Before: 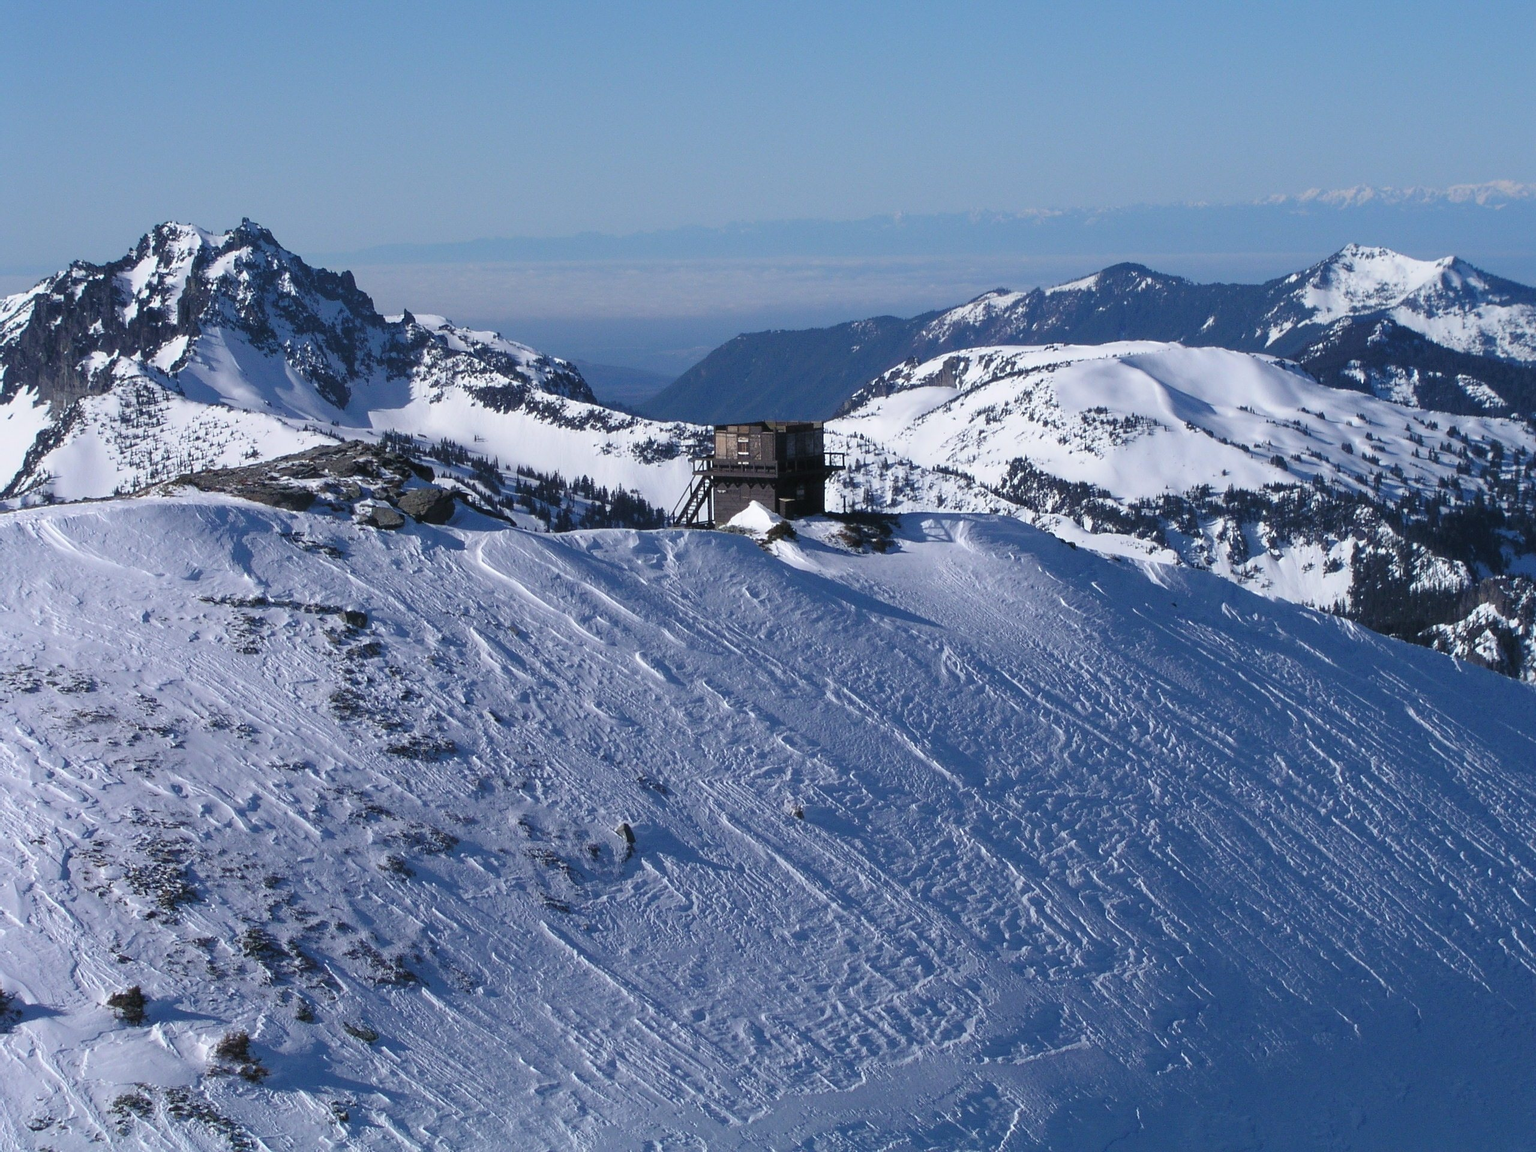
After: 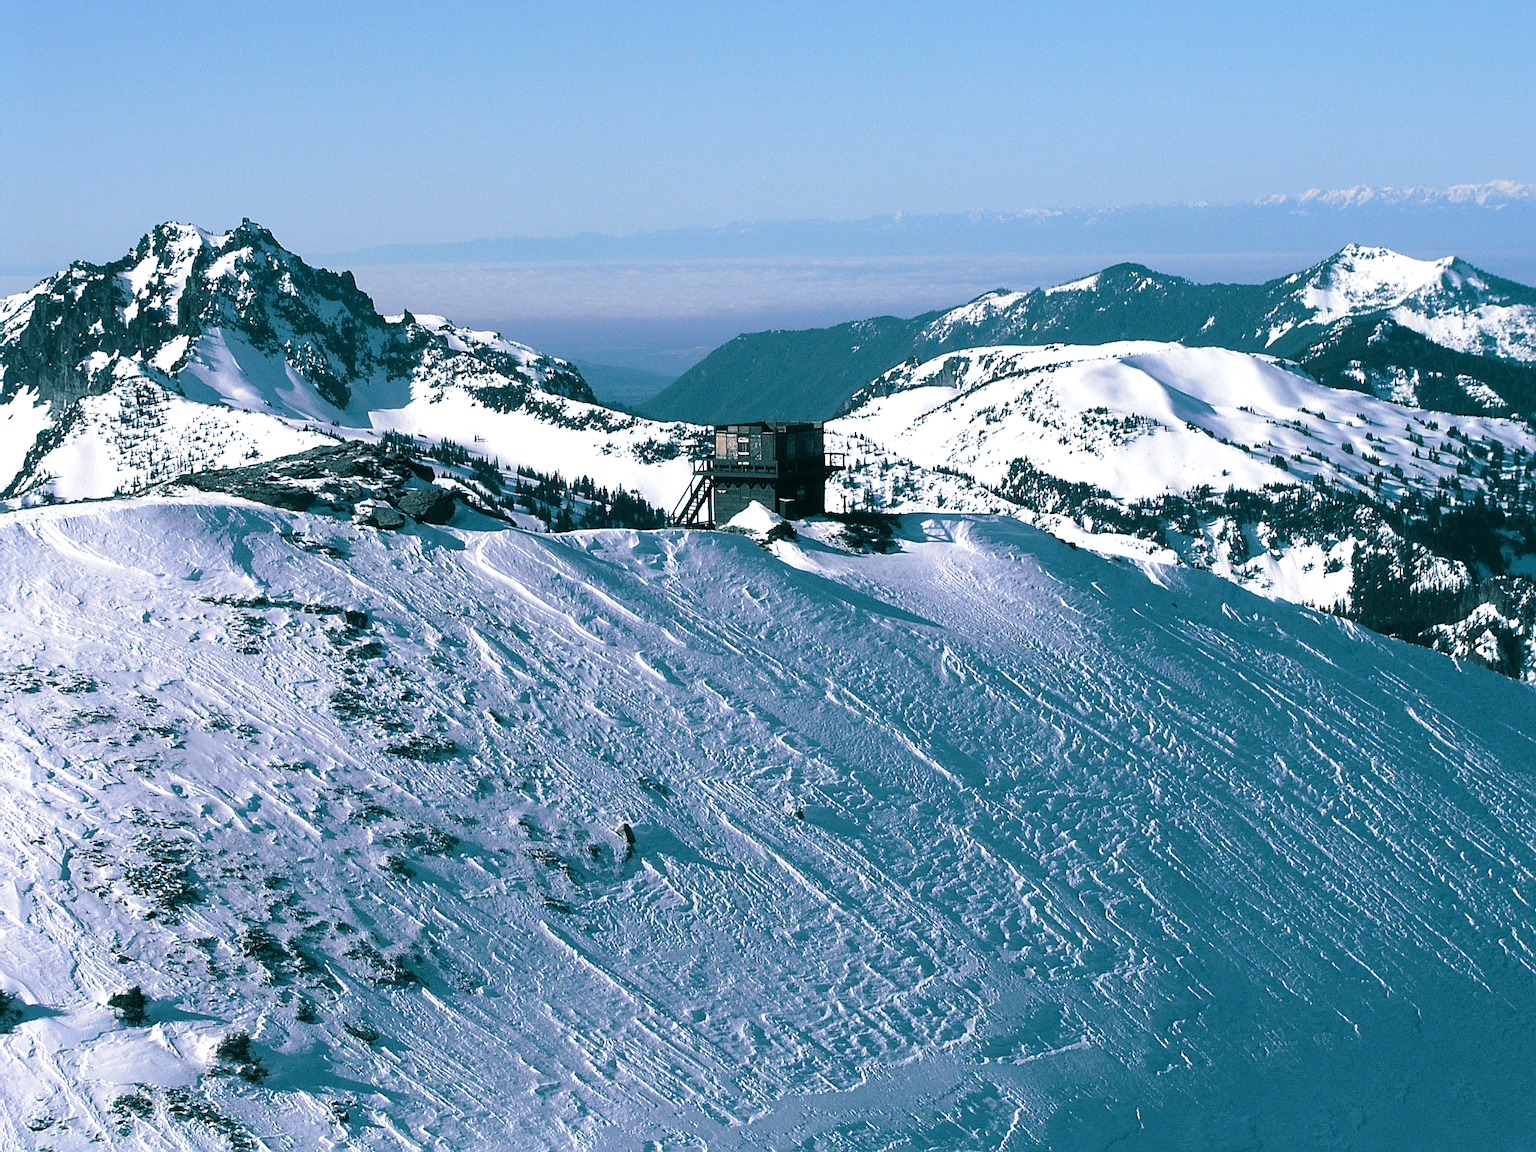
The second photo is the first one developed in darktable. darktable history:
tone equalizer: -8 EV -0.75 EV, -7 EV -0.7 EV, -6 EV -0.6 EV, -5 EV -0.4 EV, -3 EV 0.4 EV, -2 EV 0.6 EV, -1 EV 0.7 EV, +0 EV 0.75 EV, edges refinement/feathering 500, mask exposure compensation -1.57 EV, preserve details no
sharpen: on, module defaults
split-toning: shadows › hue 186.43°, highlights › hue 49.29°, compress 30.29%
